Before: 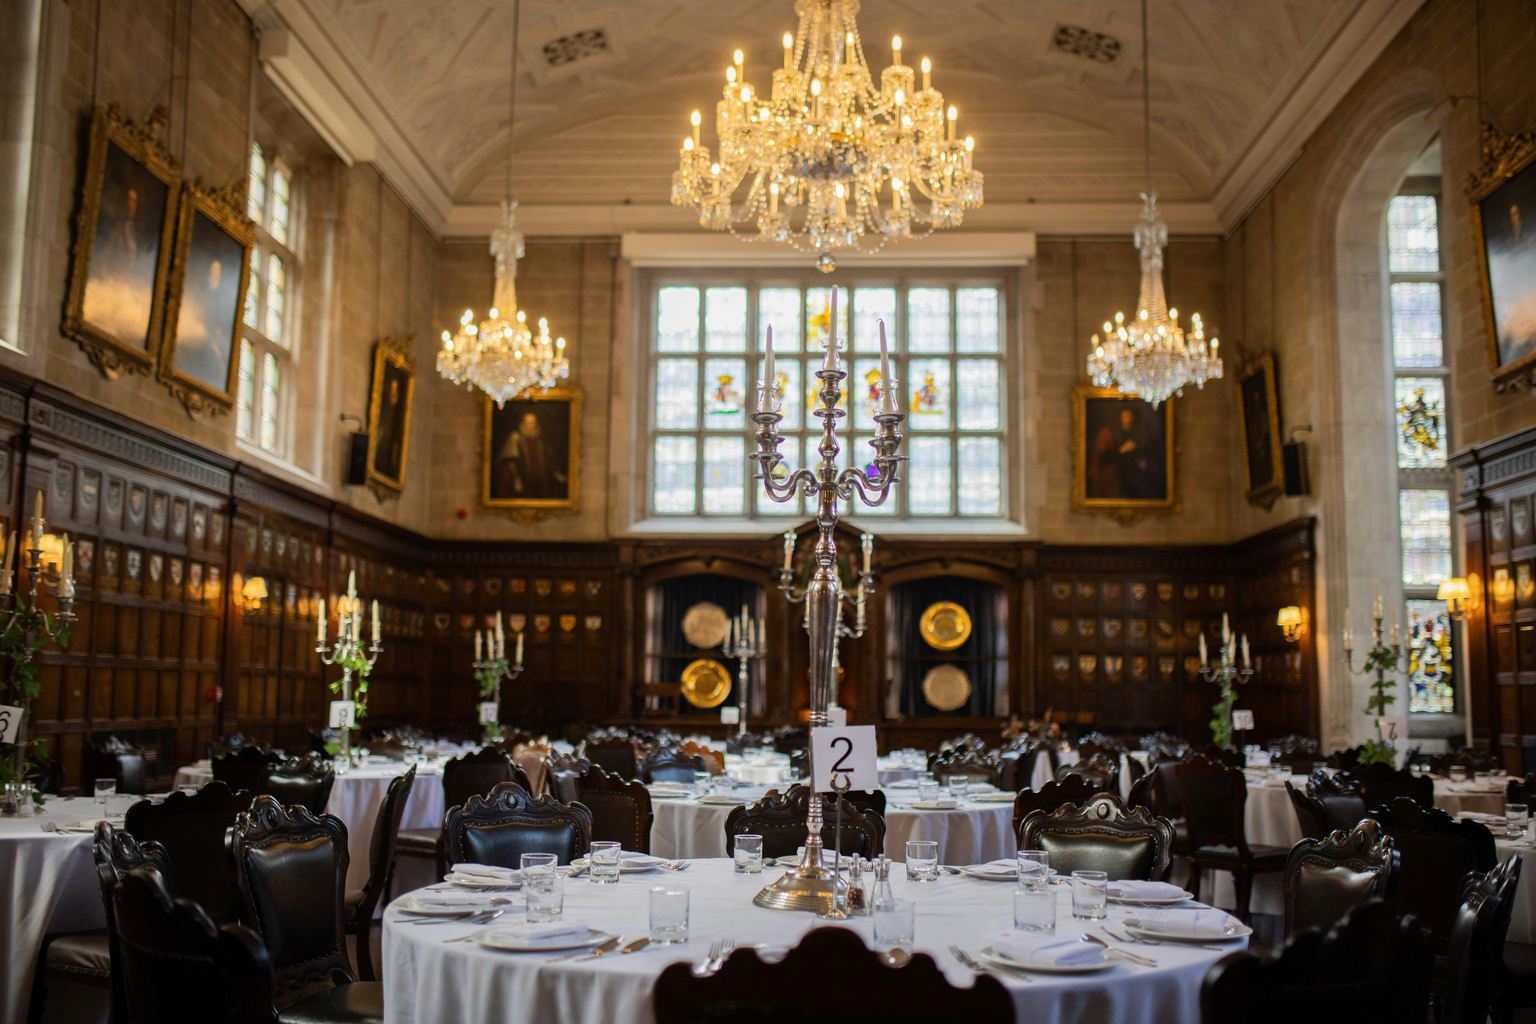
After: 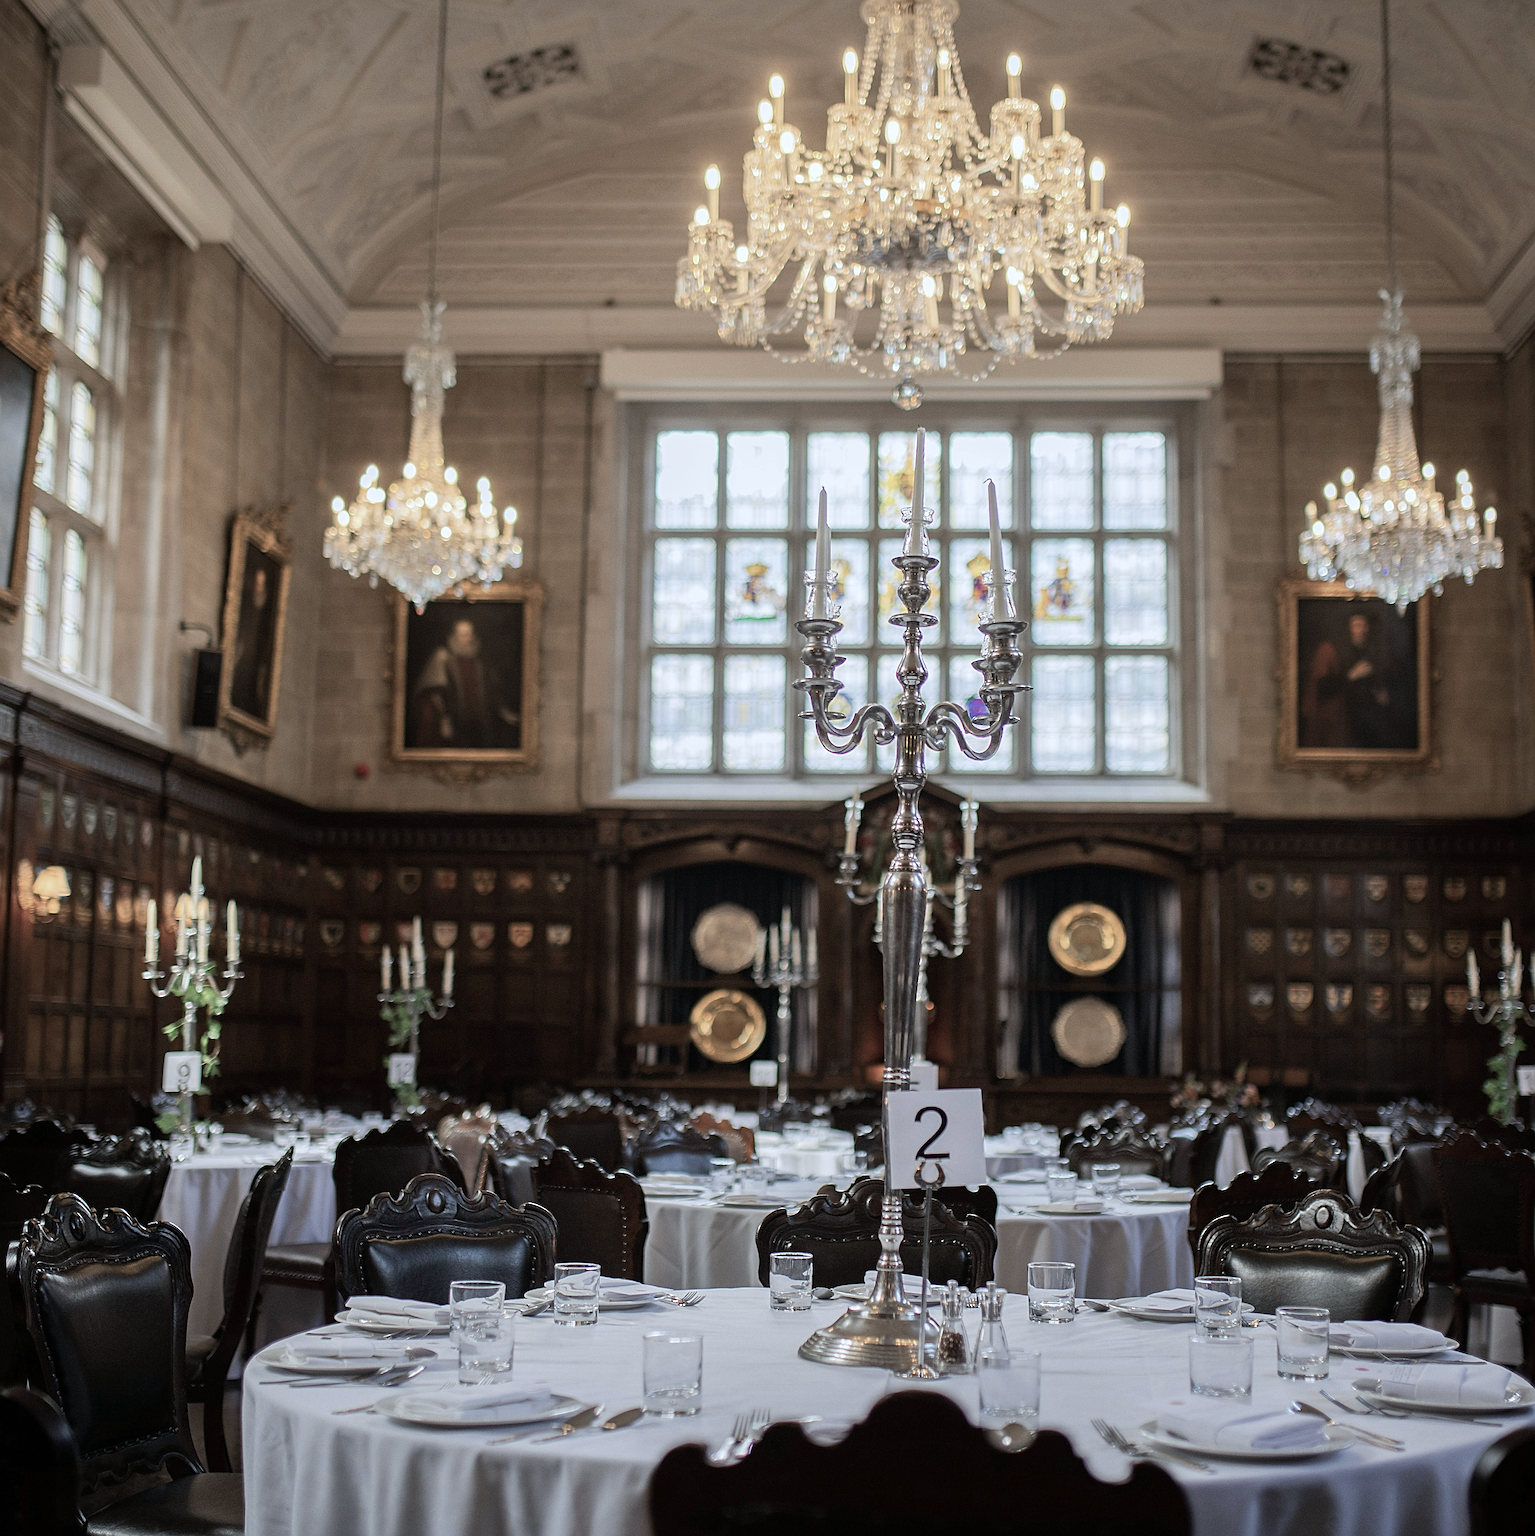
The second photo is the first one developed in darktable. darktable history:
color calibration: x 0.37, y 0.382, temperature 4313.32 K
crop and rotate: left 14.385%, right 18.948%
sharpen: radius 3.69, amount 0.928
color balance rgb: linear chroma grading › global chroma -16.06%, perceptual saturation grading › global saturation -32.85%, global vibrance -23.56%
